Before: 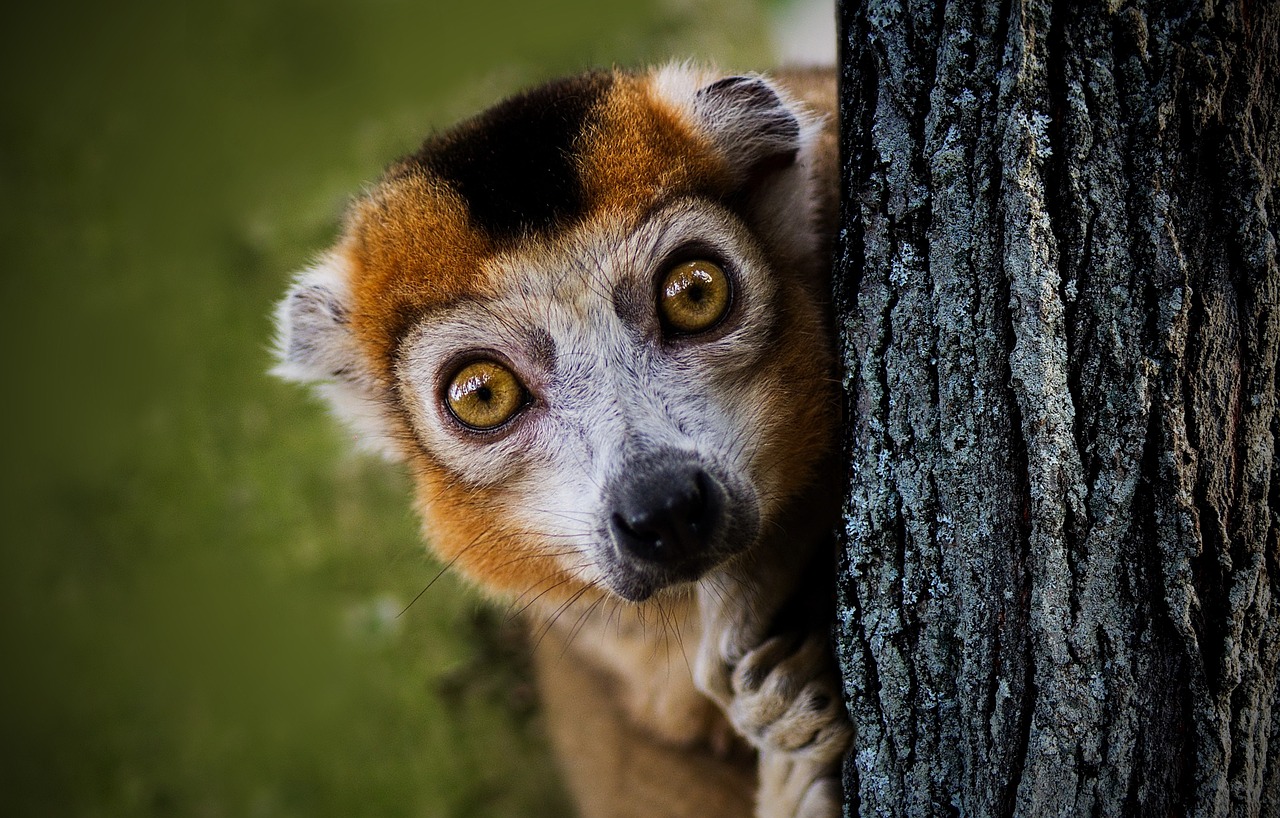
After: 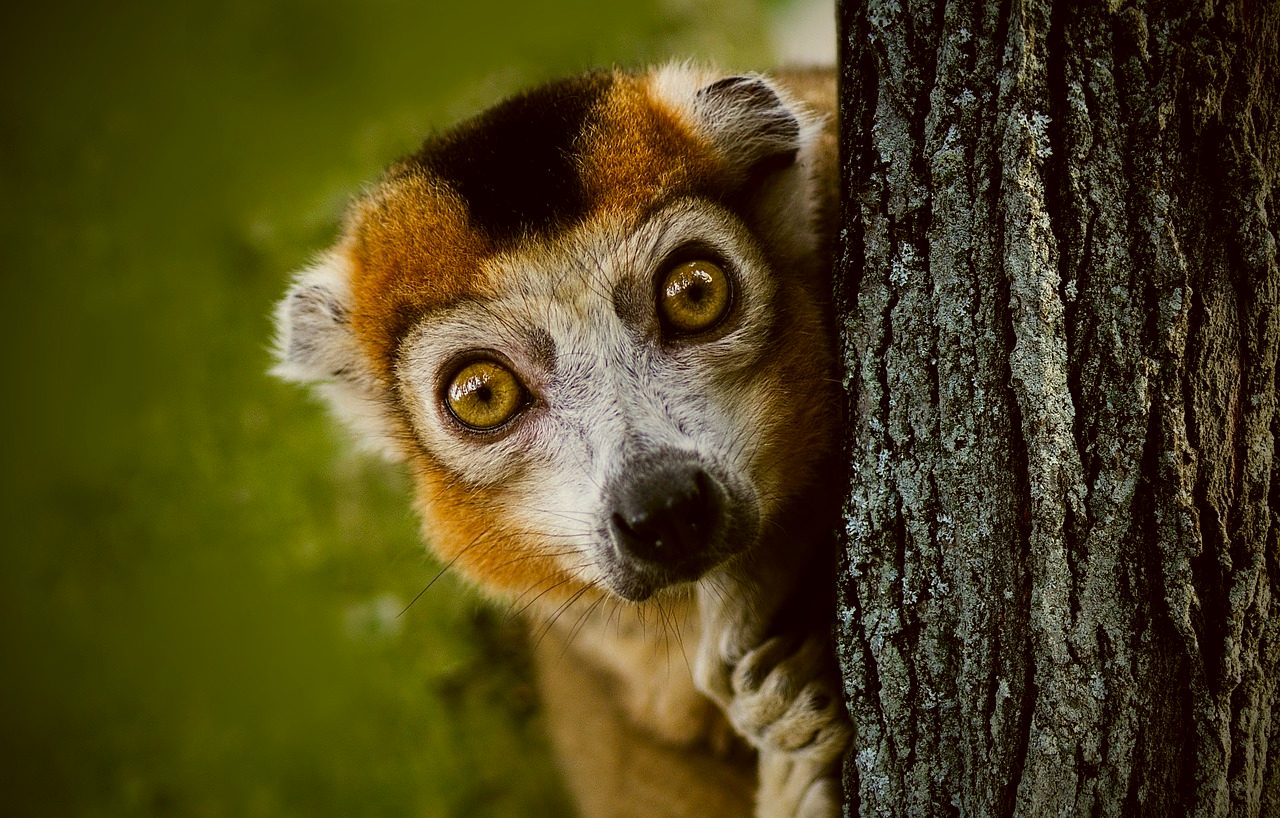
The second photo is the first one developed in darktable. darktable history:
color correction: highlights a* -1.25, highlights b* 10.43, shadows a* 0.677, shadows b* 19.44
